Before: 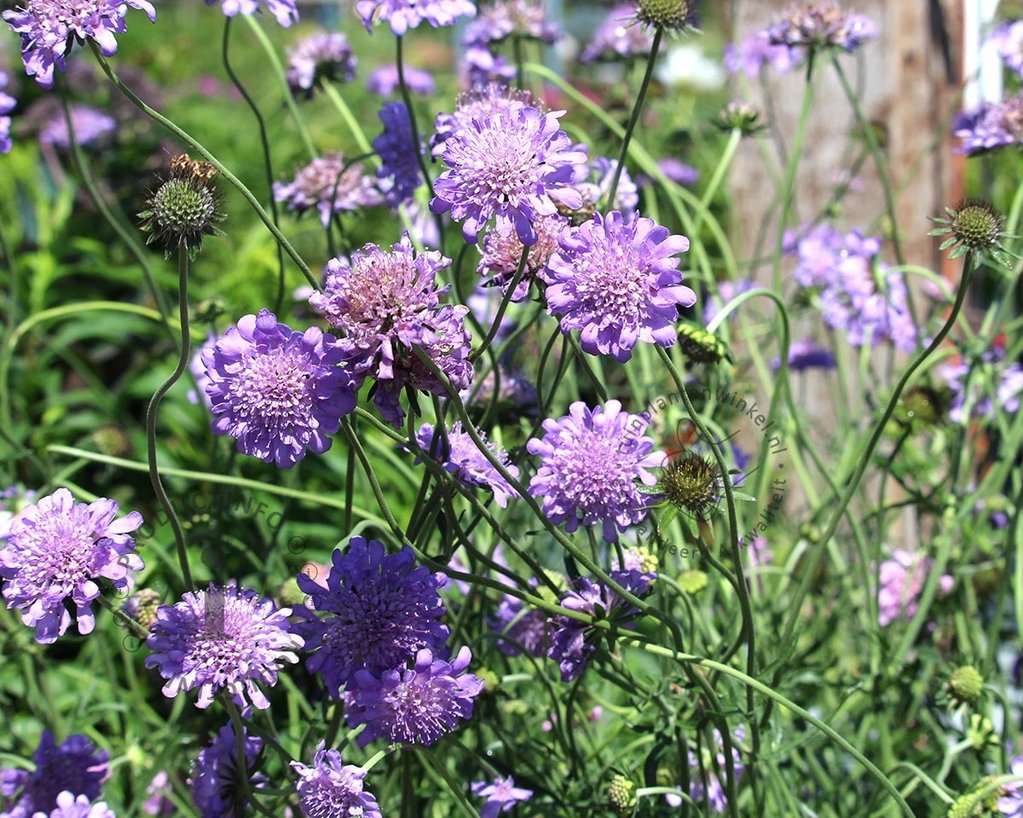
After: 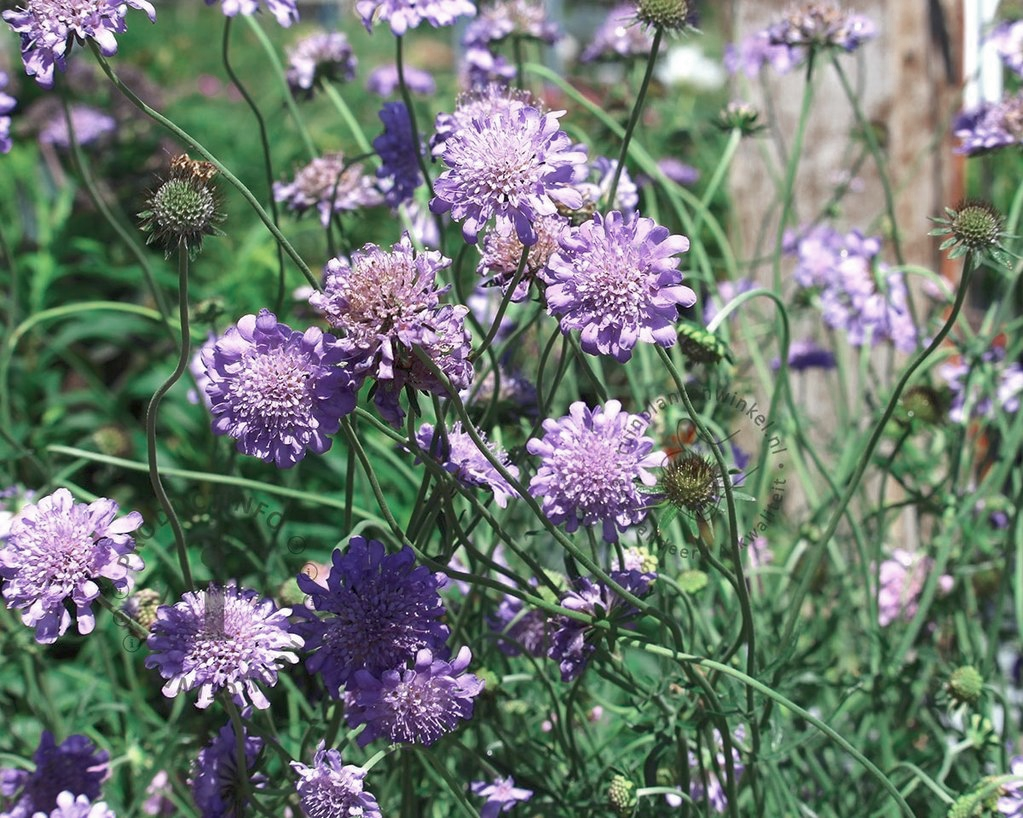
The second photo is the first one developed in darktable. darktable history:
rgb curve: curves: ch0 [(0, 0) (0.093, 0.159) (0.241, 0.265) (0.414, 0.42) (1, 1)], compensate middle gray true, preserve colors basic power
color zones: curves: ch0 [(0, 0.5) (0.125, 0.4) (0.25, 0.5) (0.375, 0.4) (0.5, 0.4) (0.625, 0.35) (0.75, 0.35) (0.875, 0.5)]; ch1 [(0, 0.35) (0.125, 0.45) (0.25, 0.35) (0.375, 0.35) (0.5, 0.35) (0.625, 0.35) (0.75, 0.45) (0.875, 0.35)]; ch2 [(0, 0.6) (0.125, 0.5) (0.25, 0.5) (0.375, 0.6) (0.5, 0.6) (0.625, 0.5) (0.75, 0.5) (0.875, 0.5)]
